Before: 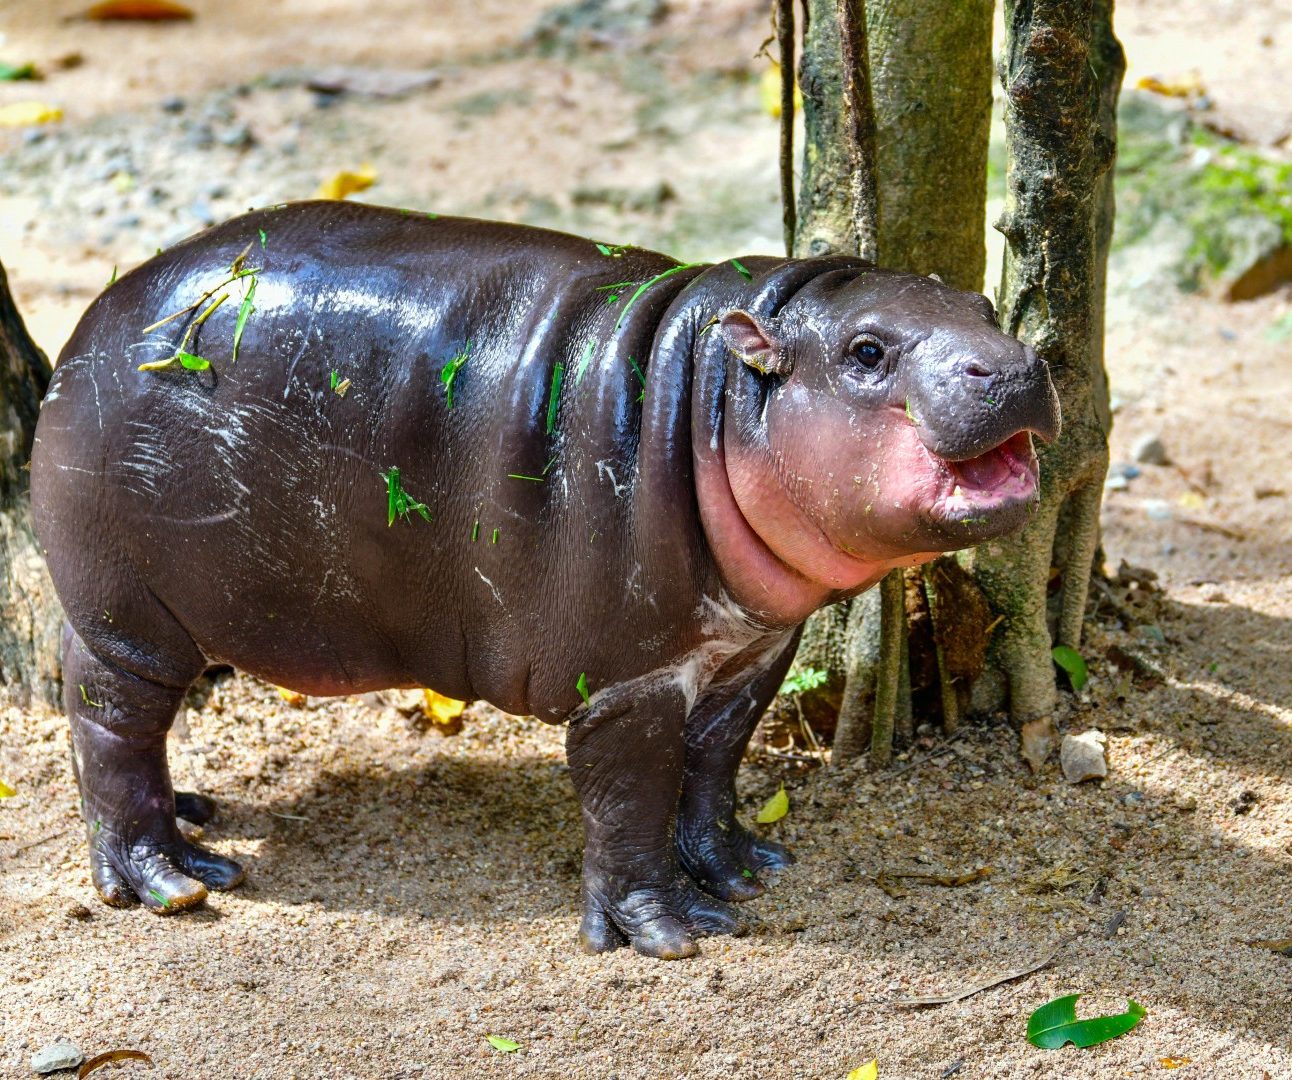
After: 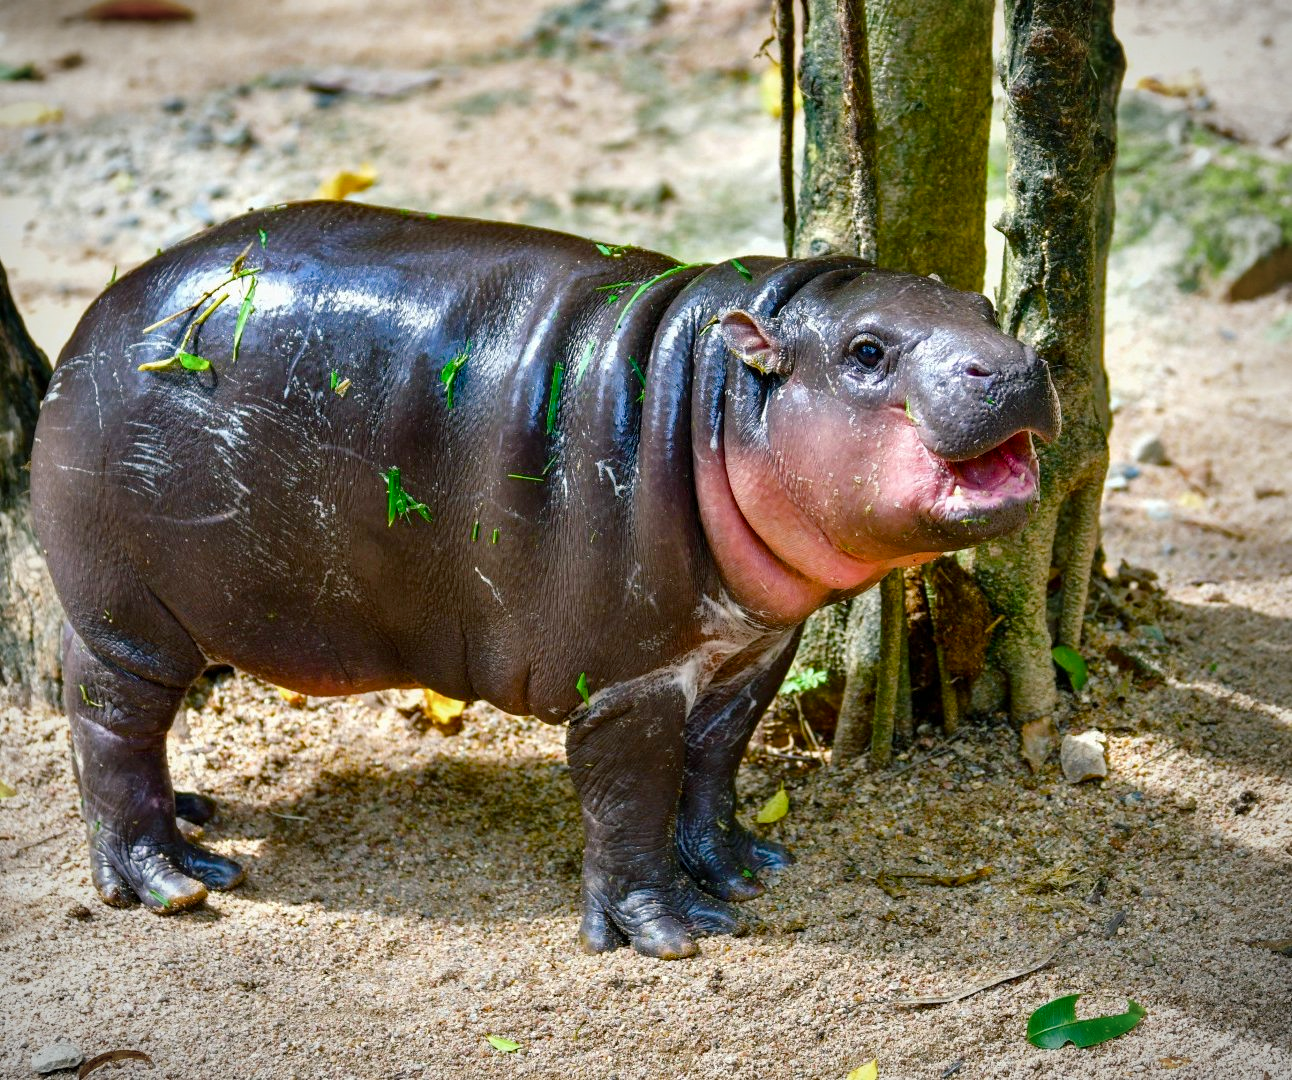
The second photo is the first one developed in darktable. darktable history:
local contrast: mode bilateral grid, contrast 10, coarseness 25, detail 115%, midtone range 0.2
color balance rgb: shadows lift › chroma 2.04%, shadows lift › hue 184.99°, linear chroma grading › global chroma -15.635%, perceptual saturation grading › global saturation 20%, perceptual saturation grading › highlights -14.19%, perceptual saturation grading › shadows 50.242%, global vibrance 10.029%
vignetting: on, module defaults
